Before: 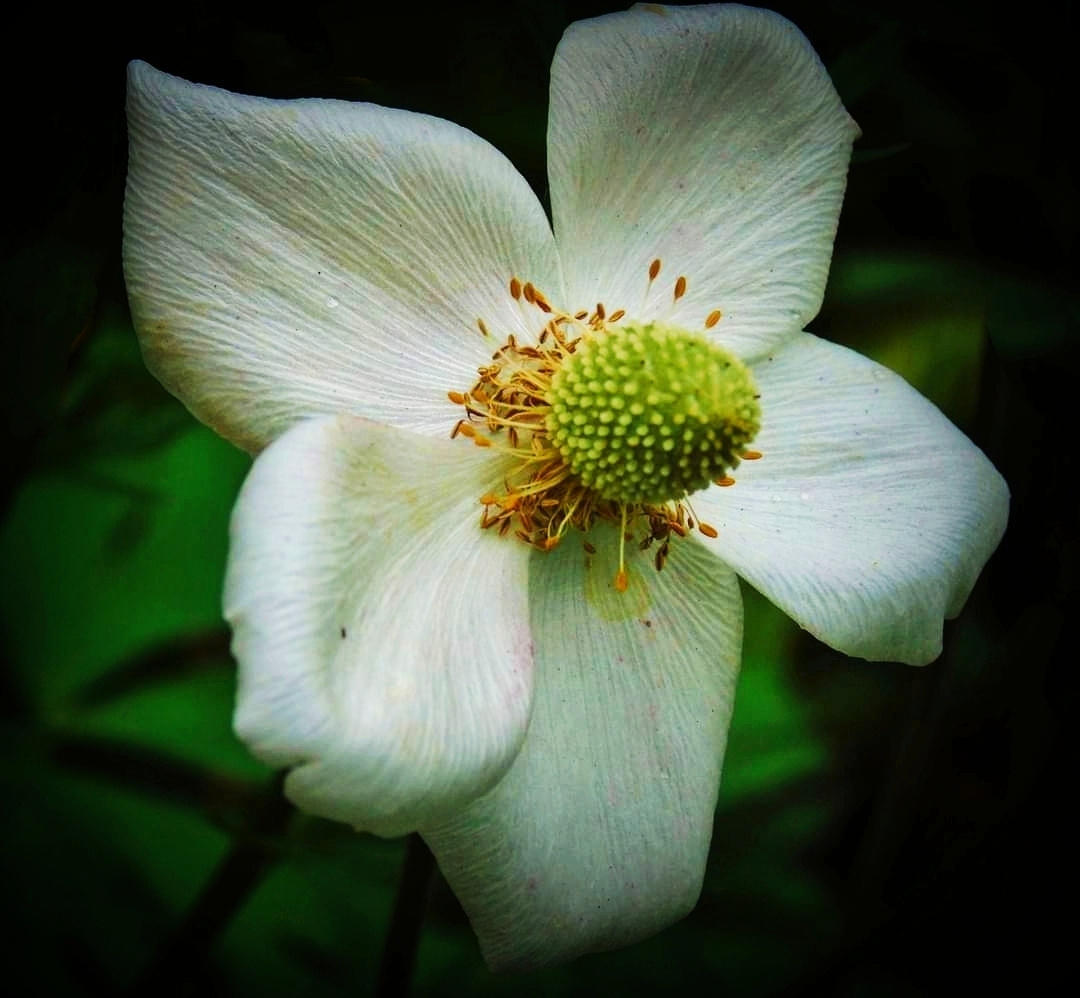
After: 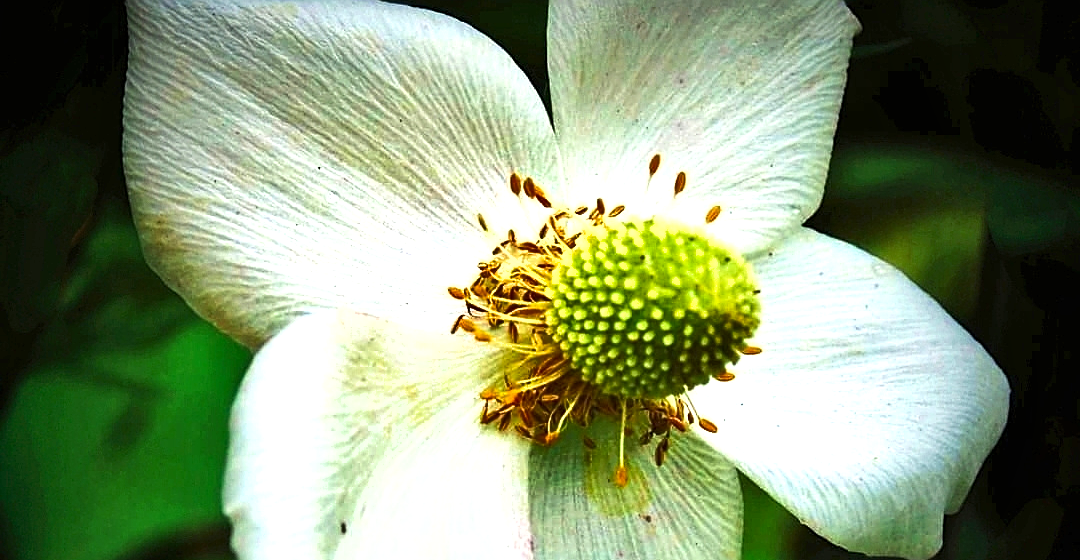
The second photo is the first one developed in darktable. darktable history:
shadows and highlights: highlights color adjustment 32.51%, low approximation 0.01, soften with gaussian
sharpen: on, module defaults
exposure: exposure 0.946 EV, compensate highlight preservation false
crop and rotate: top 10.559%, bottom 33.3%
